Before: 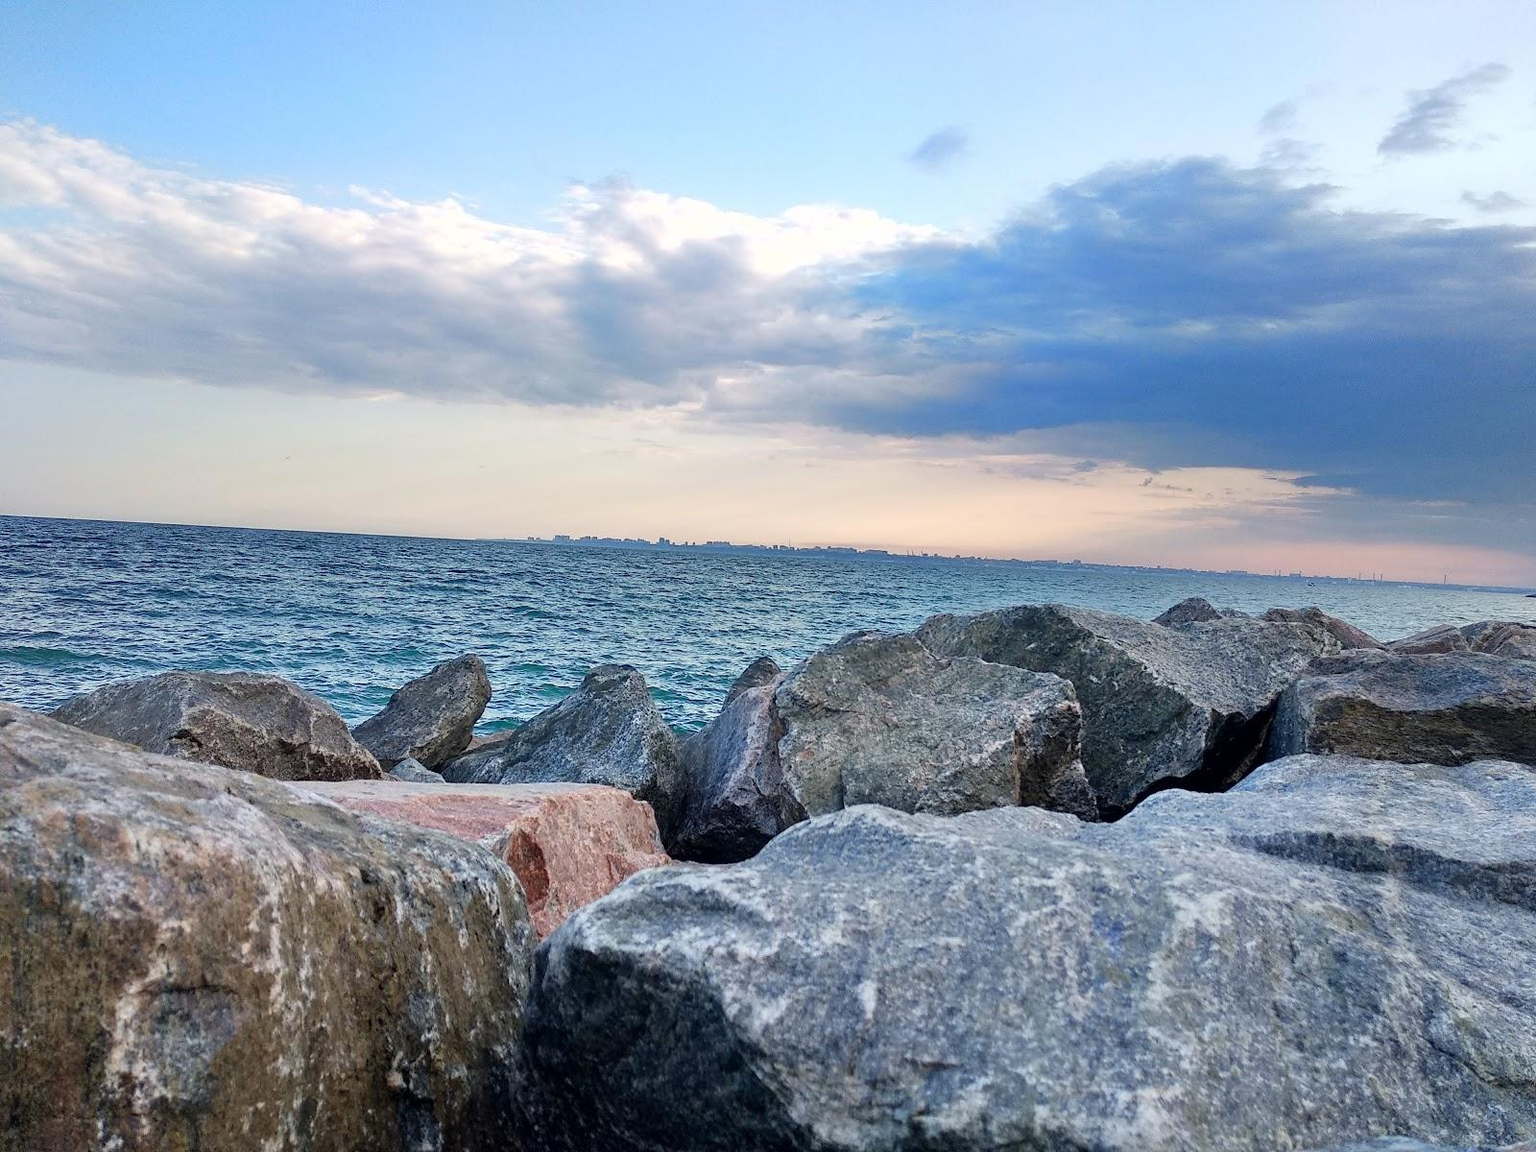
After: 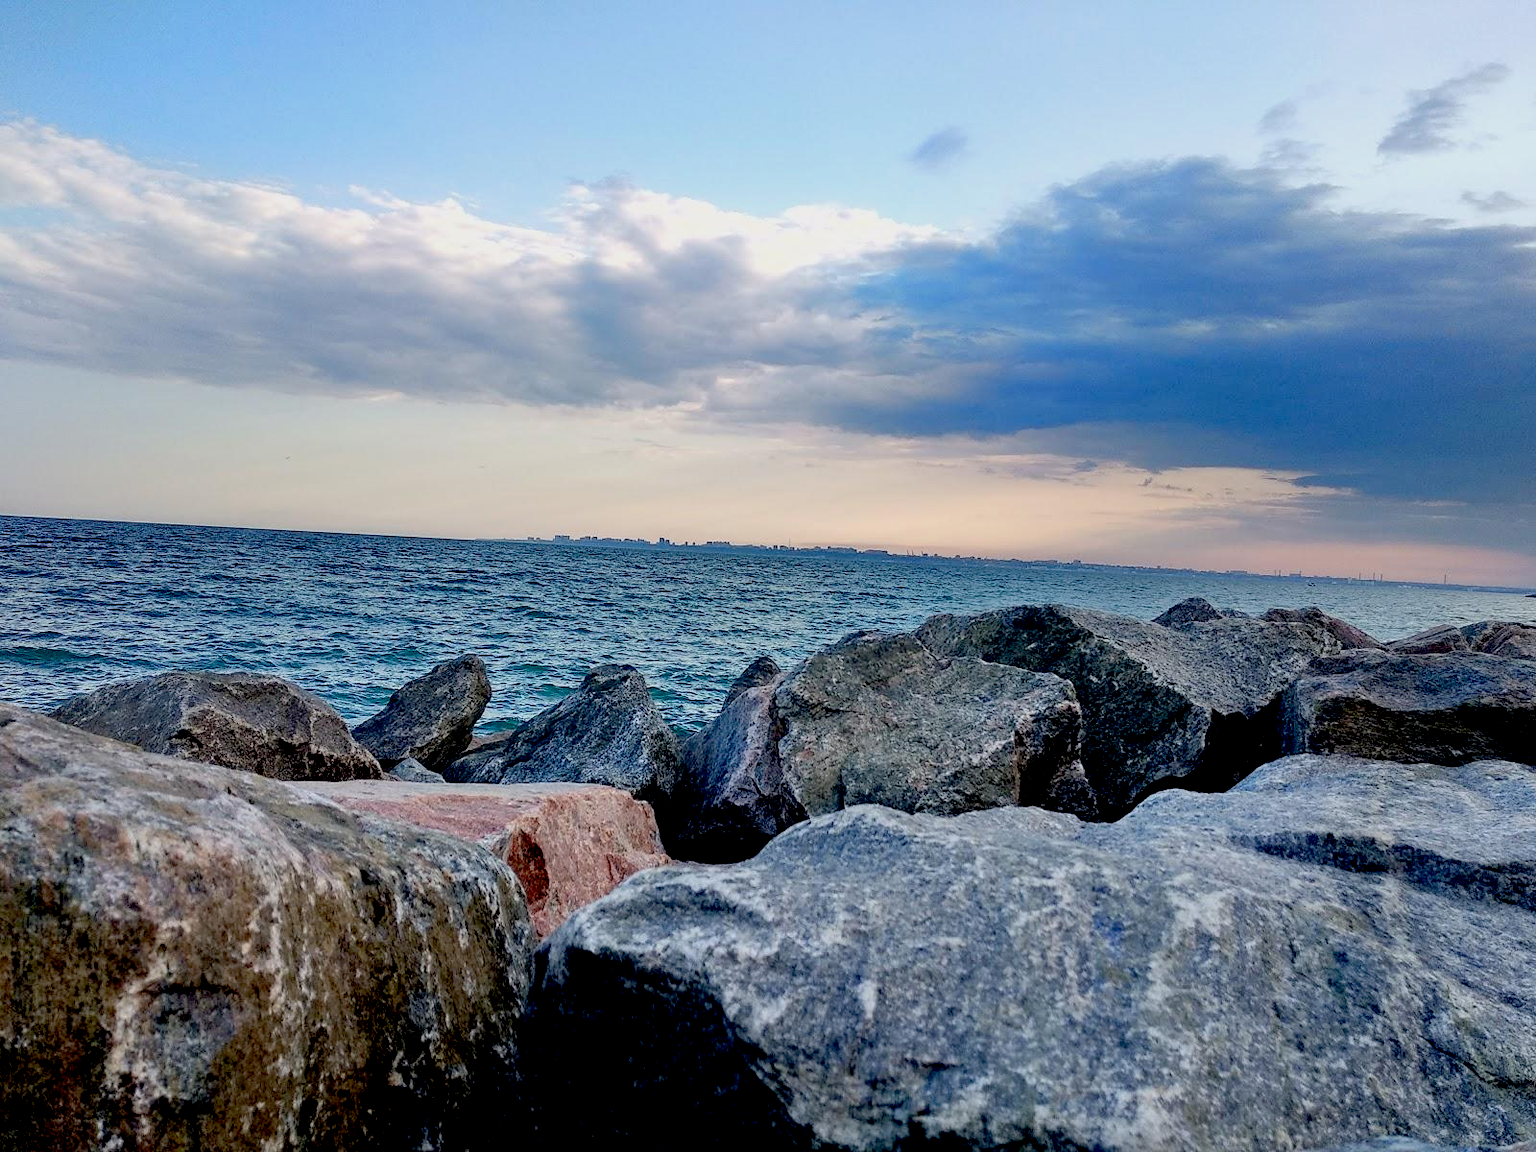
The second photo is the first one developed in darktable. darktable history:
exposure: black level correction 0.044, exposure -0.231 EV, compensate highlight preservation false
